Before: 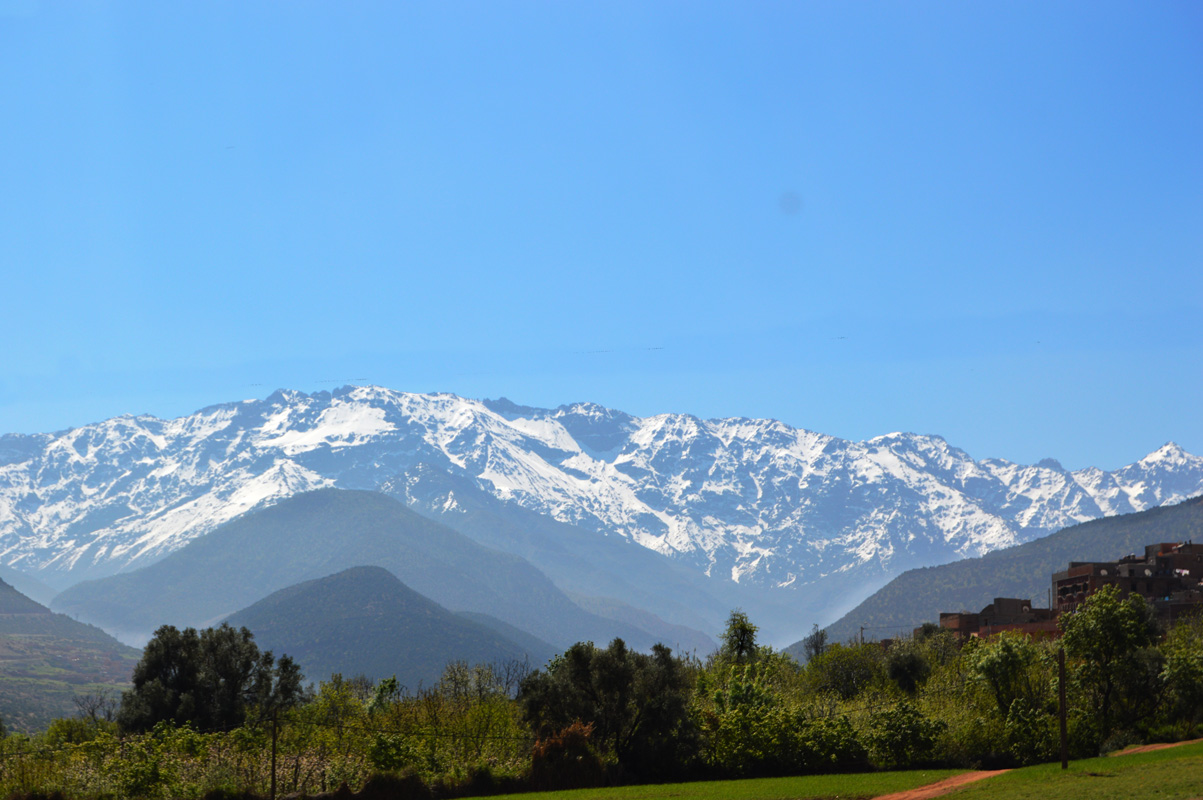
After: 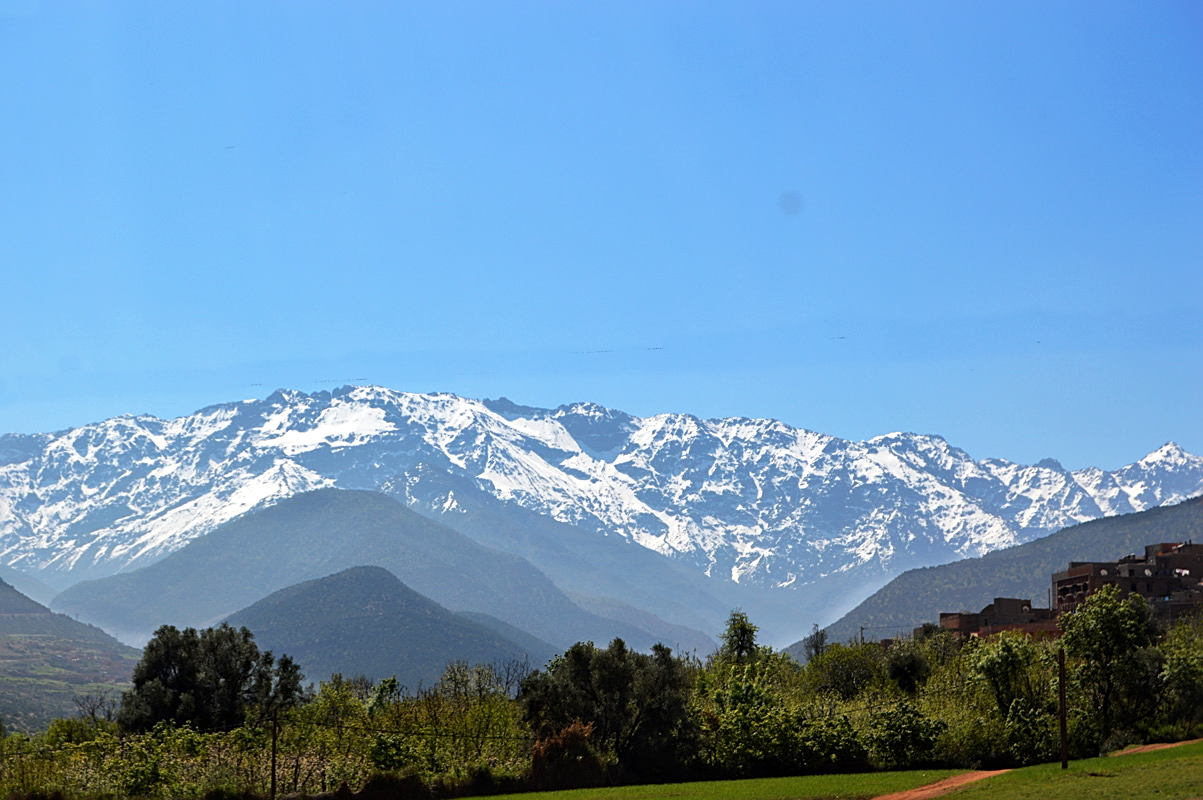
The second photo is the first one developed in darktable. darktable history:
local contrast: mode bilateral grid, contrast 20, coarseness 50, detail 133%, midtone range 0.2
sharpen: on, module defaults
